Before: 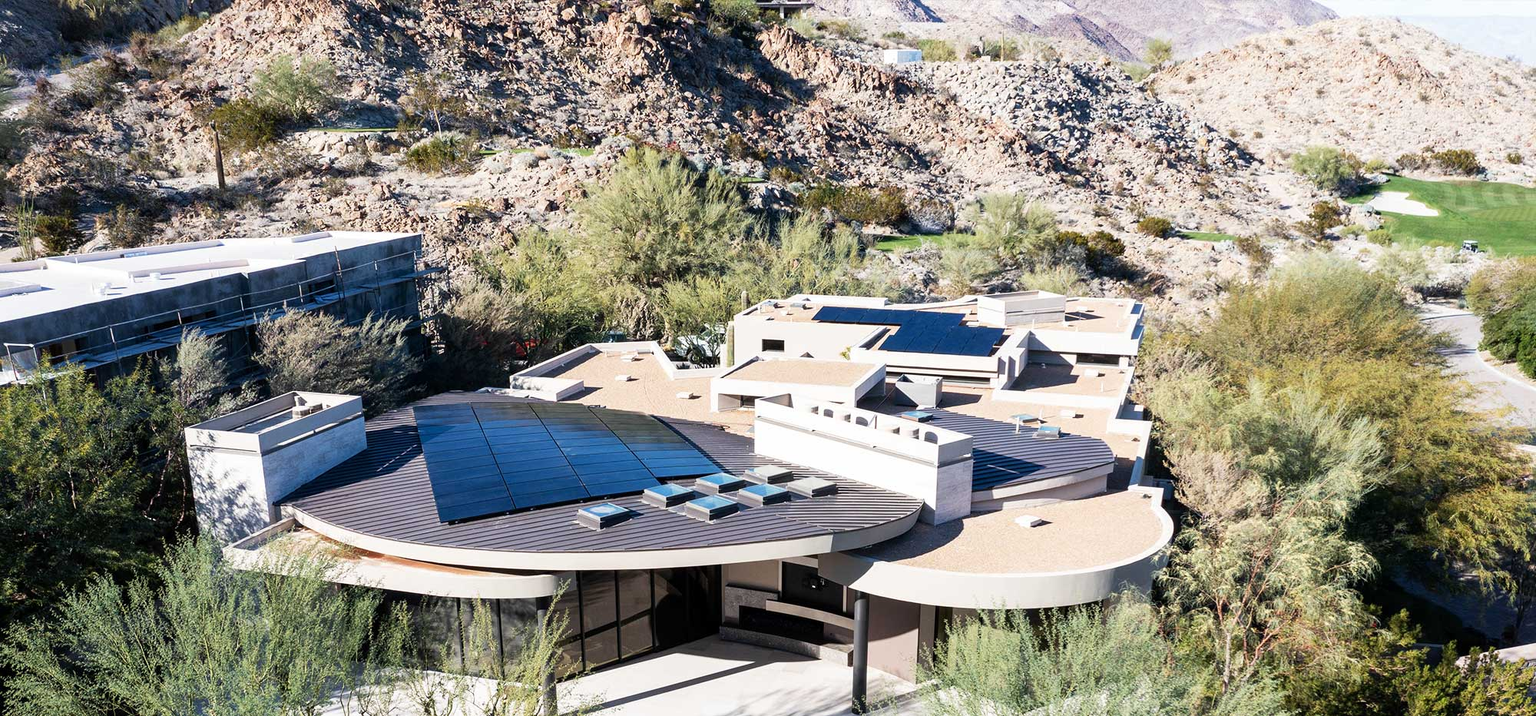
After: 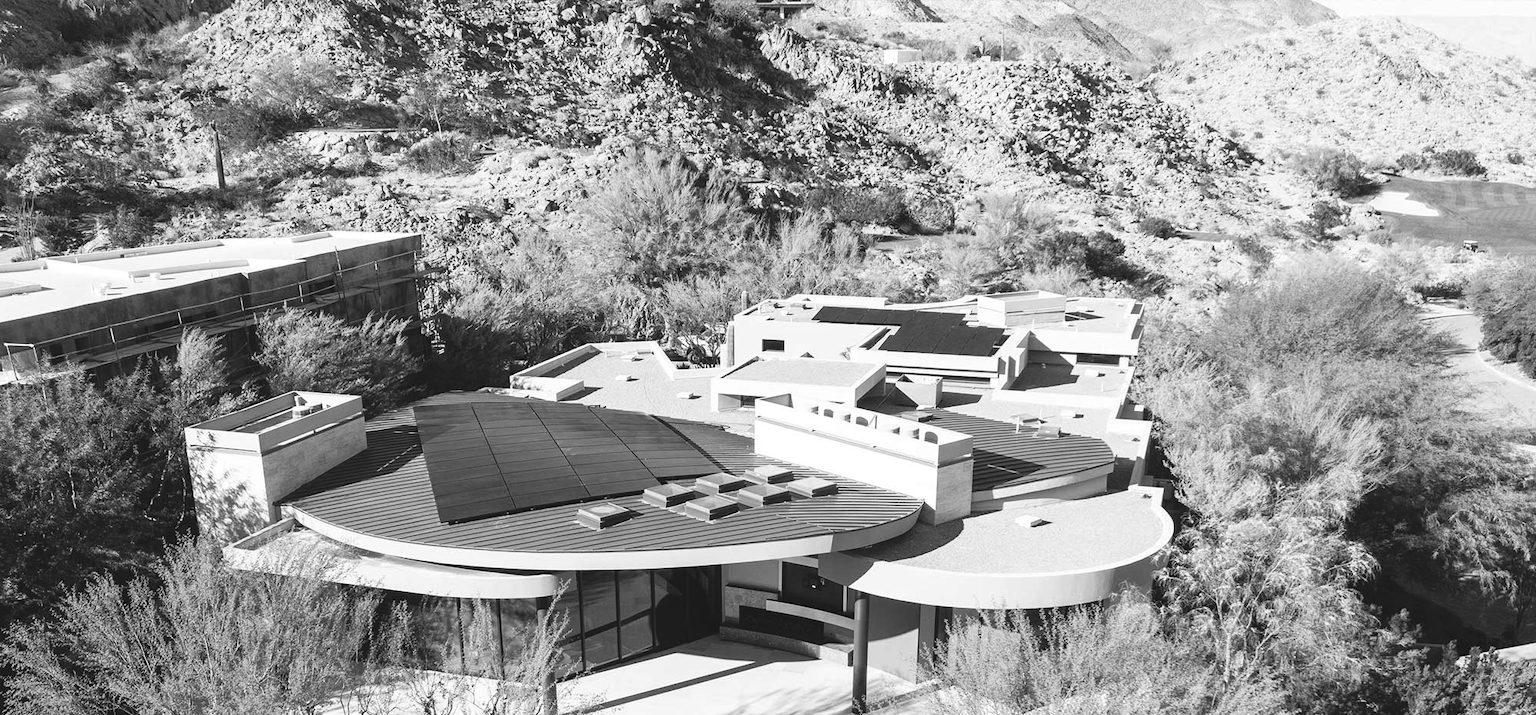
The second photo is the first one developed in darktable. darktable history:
color balance: lift [1.007, 1, 1, 1], gamma [1.097, 1, 1, 1]
monochrome: on, module defaults
